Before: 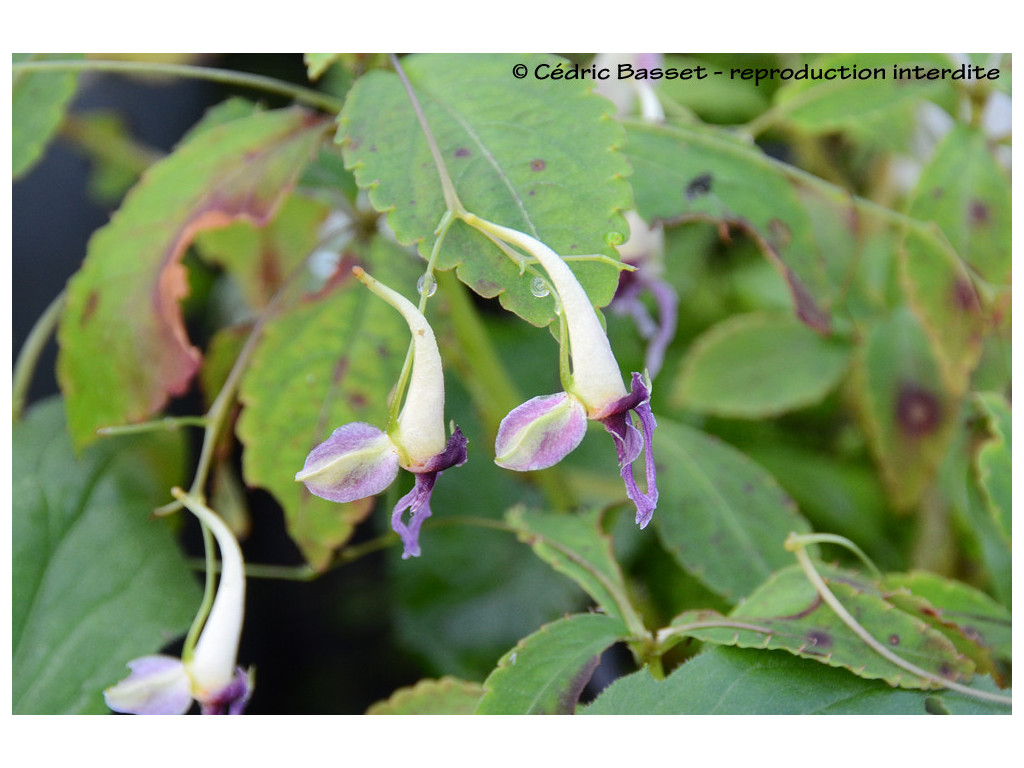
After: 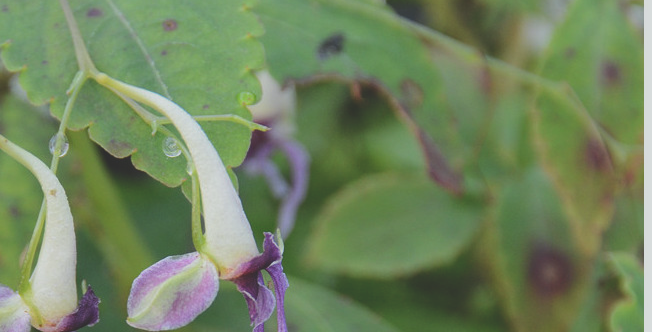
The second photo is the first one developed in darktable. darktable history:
crop: left 36.005%, top 18.293%, right 0.31%, bottom 38.444%
white balance: red 0.978, blue 0.999
exposure: black level correction -0.036, exposure -0.497 EV, compensate highlight preservation false
